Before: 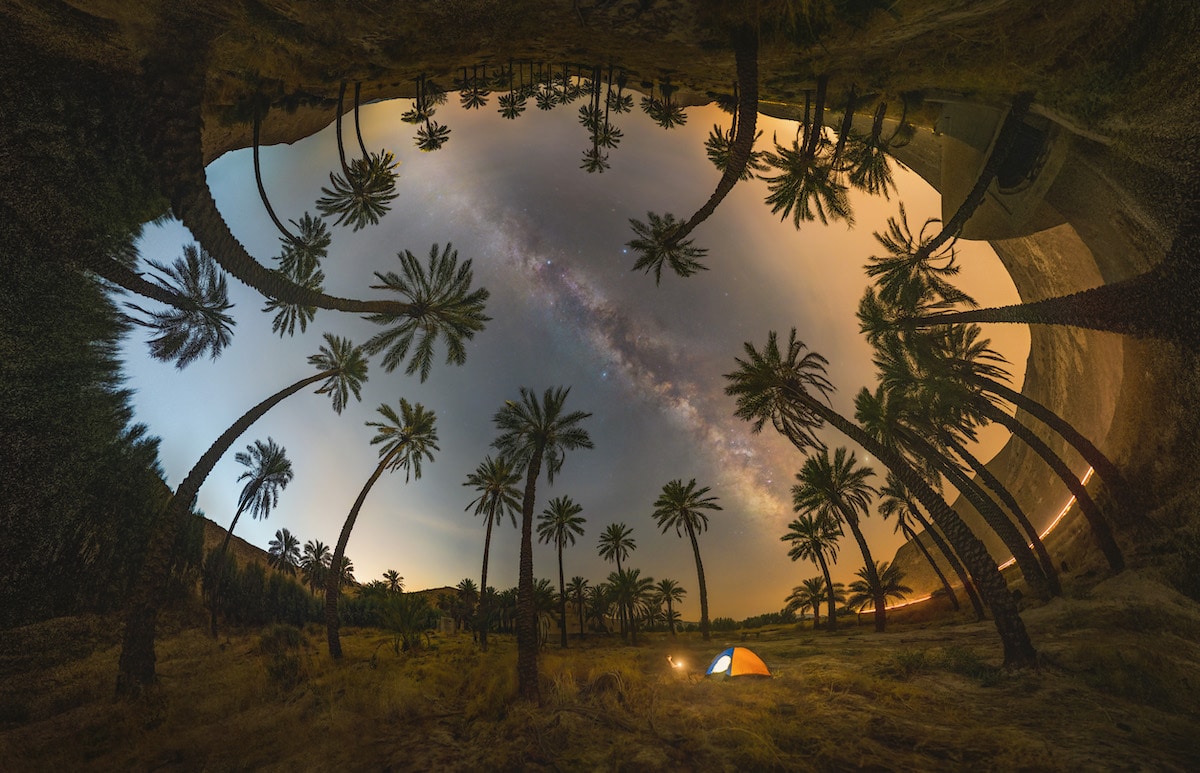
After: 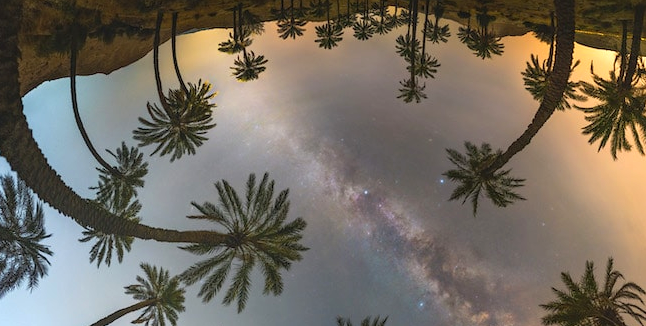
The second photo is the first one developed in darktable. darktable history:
tone equalizer: on, module defaults
exposure: exposure 0.559 EV, compensate highlight preservation false
crop: left 15.306%, top 9.065%, right 30.789%, bottom 48.638%
